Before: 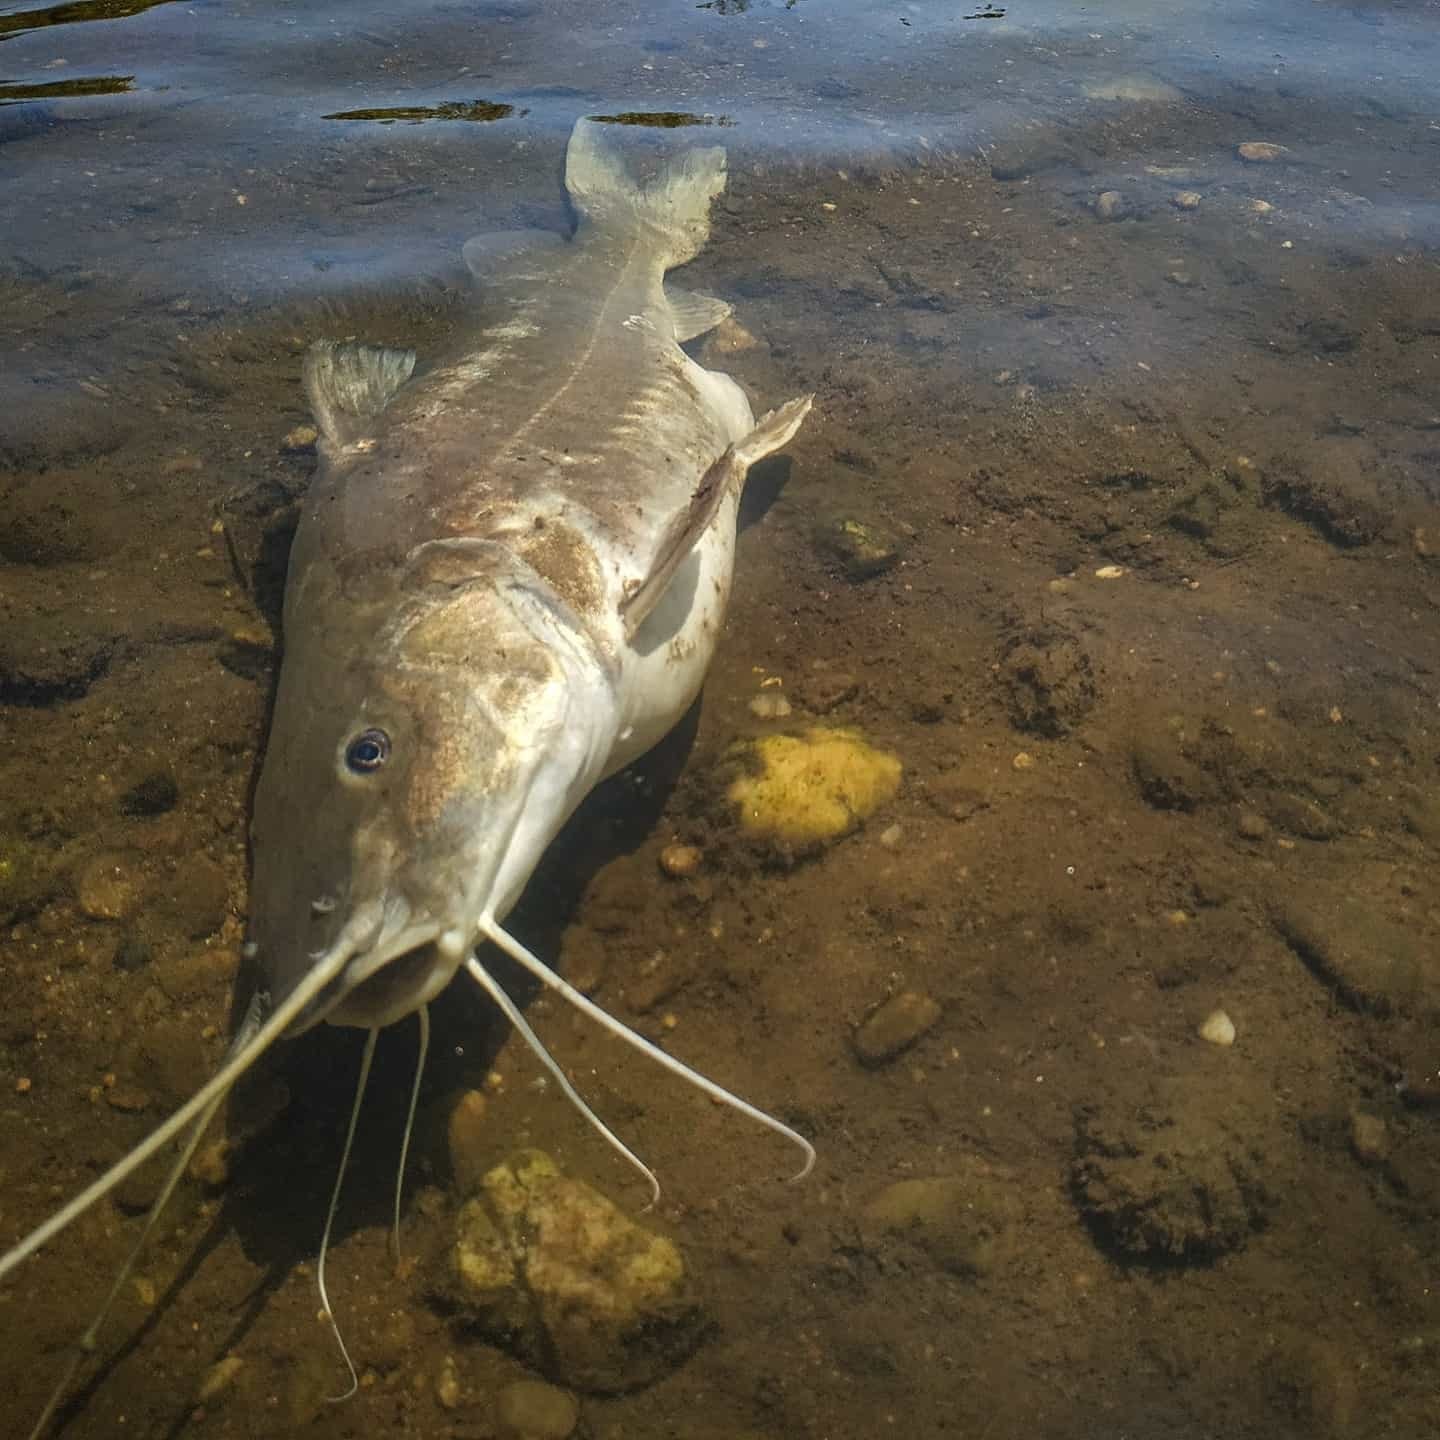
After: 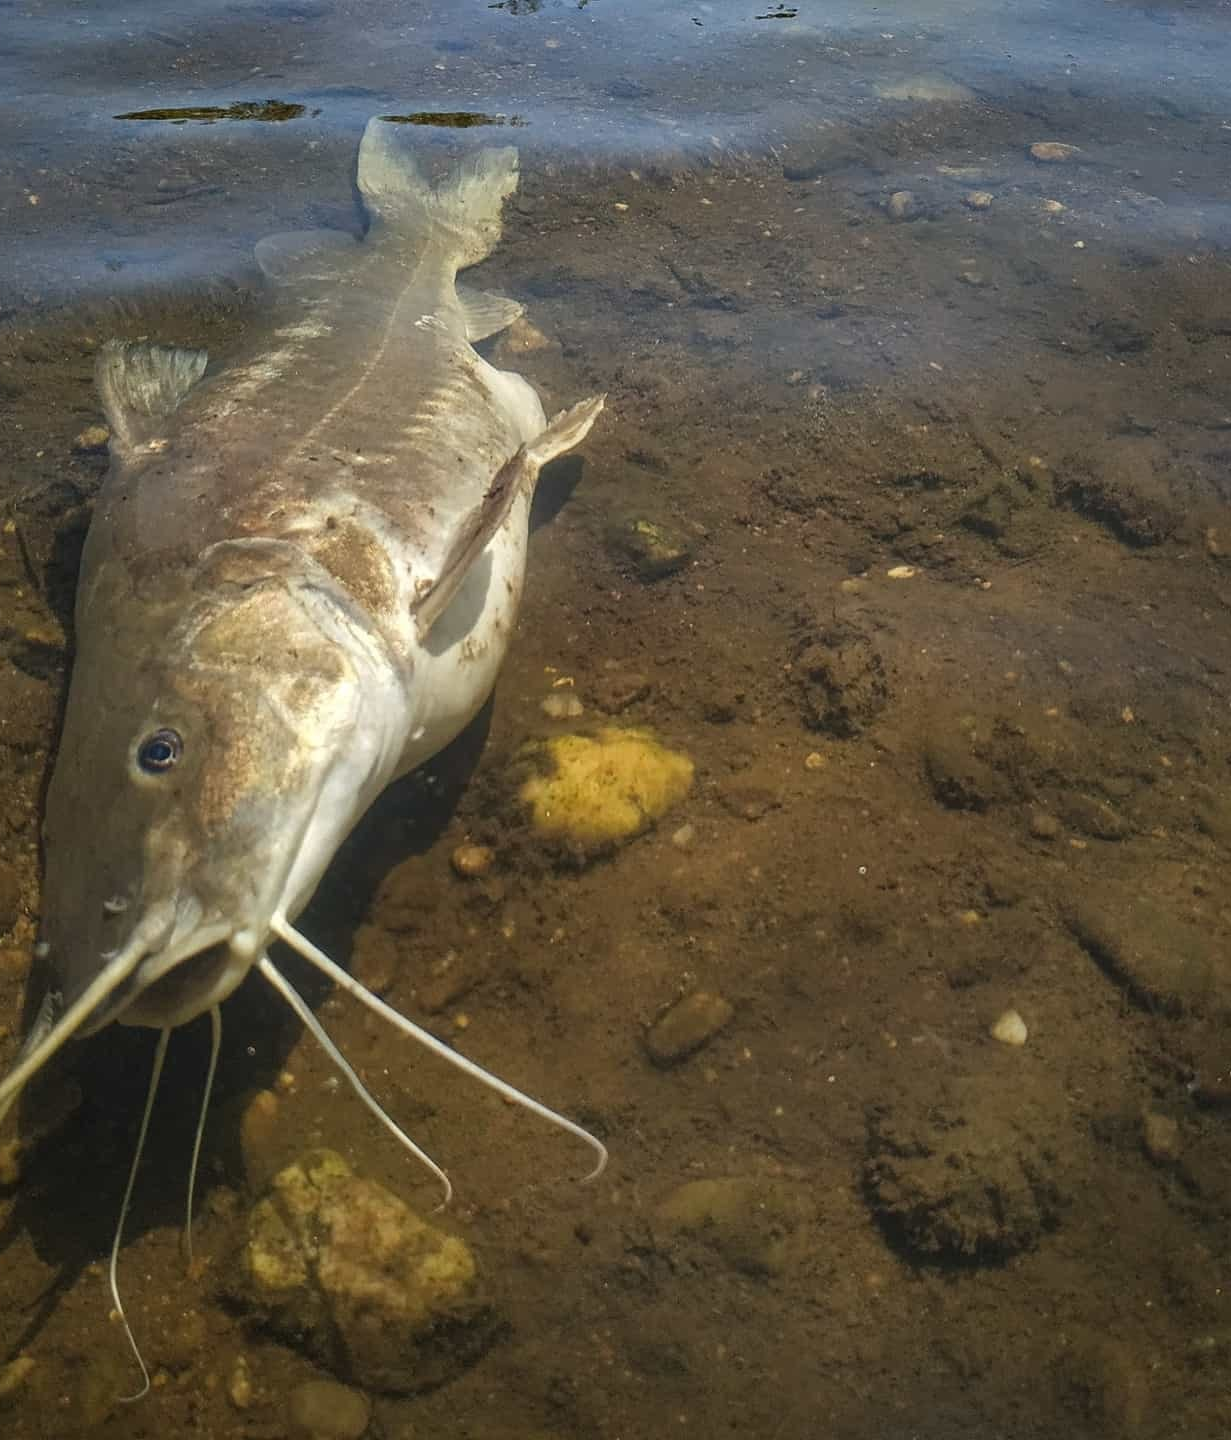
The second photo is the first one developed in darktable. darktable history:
crop and rotate: left 14.51%
